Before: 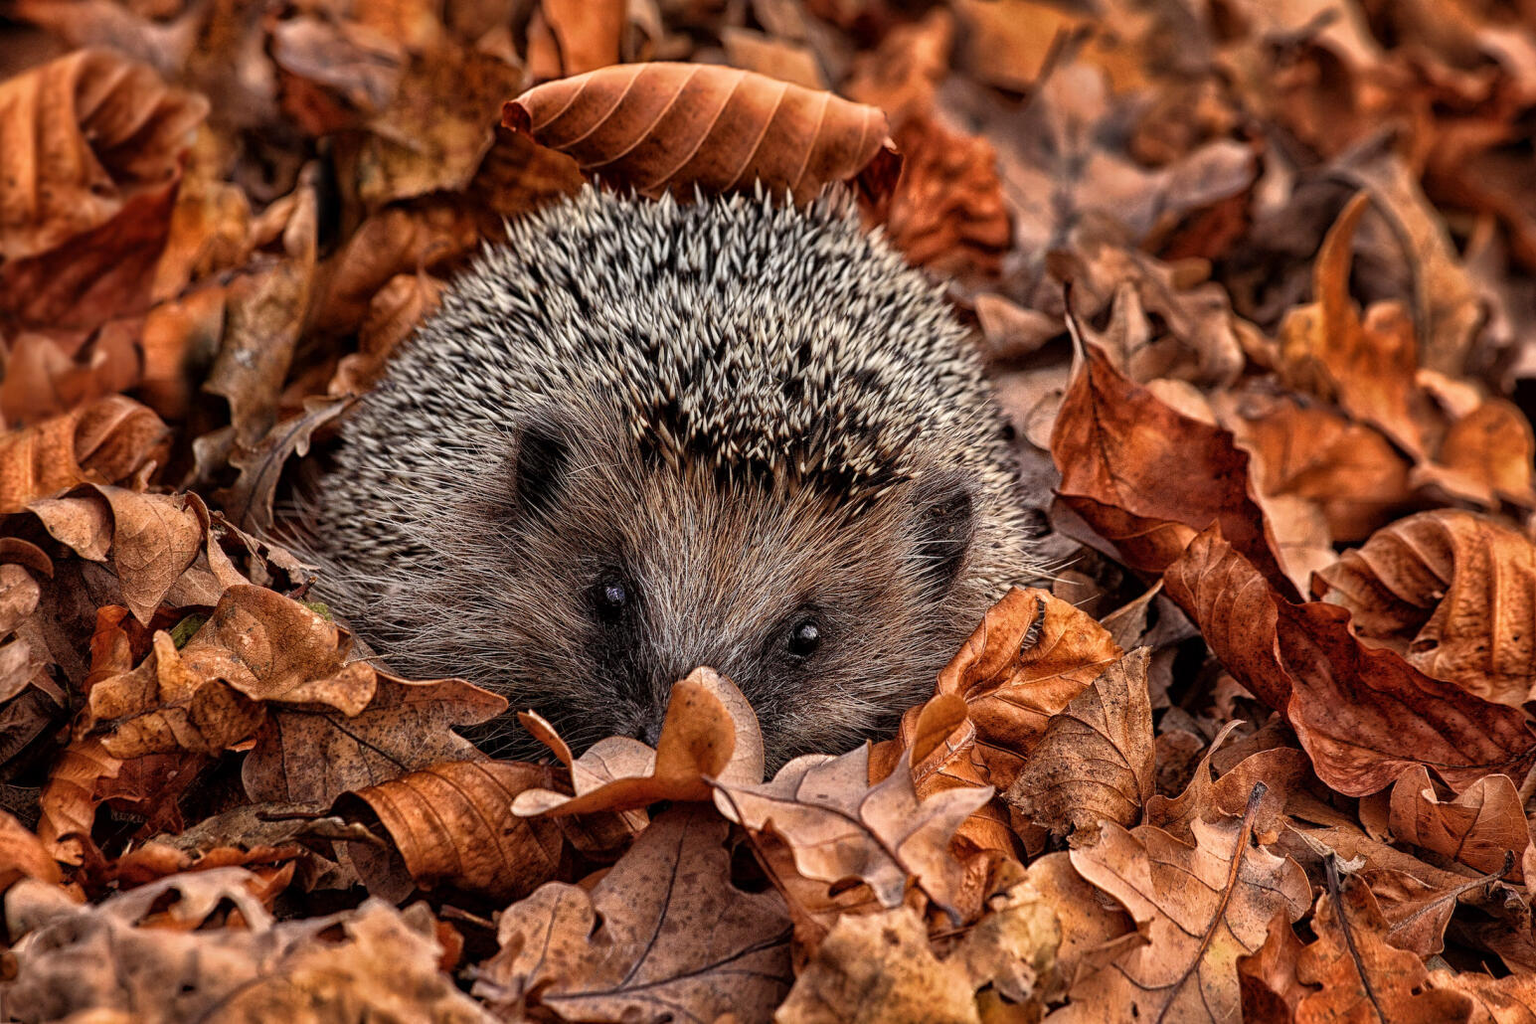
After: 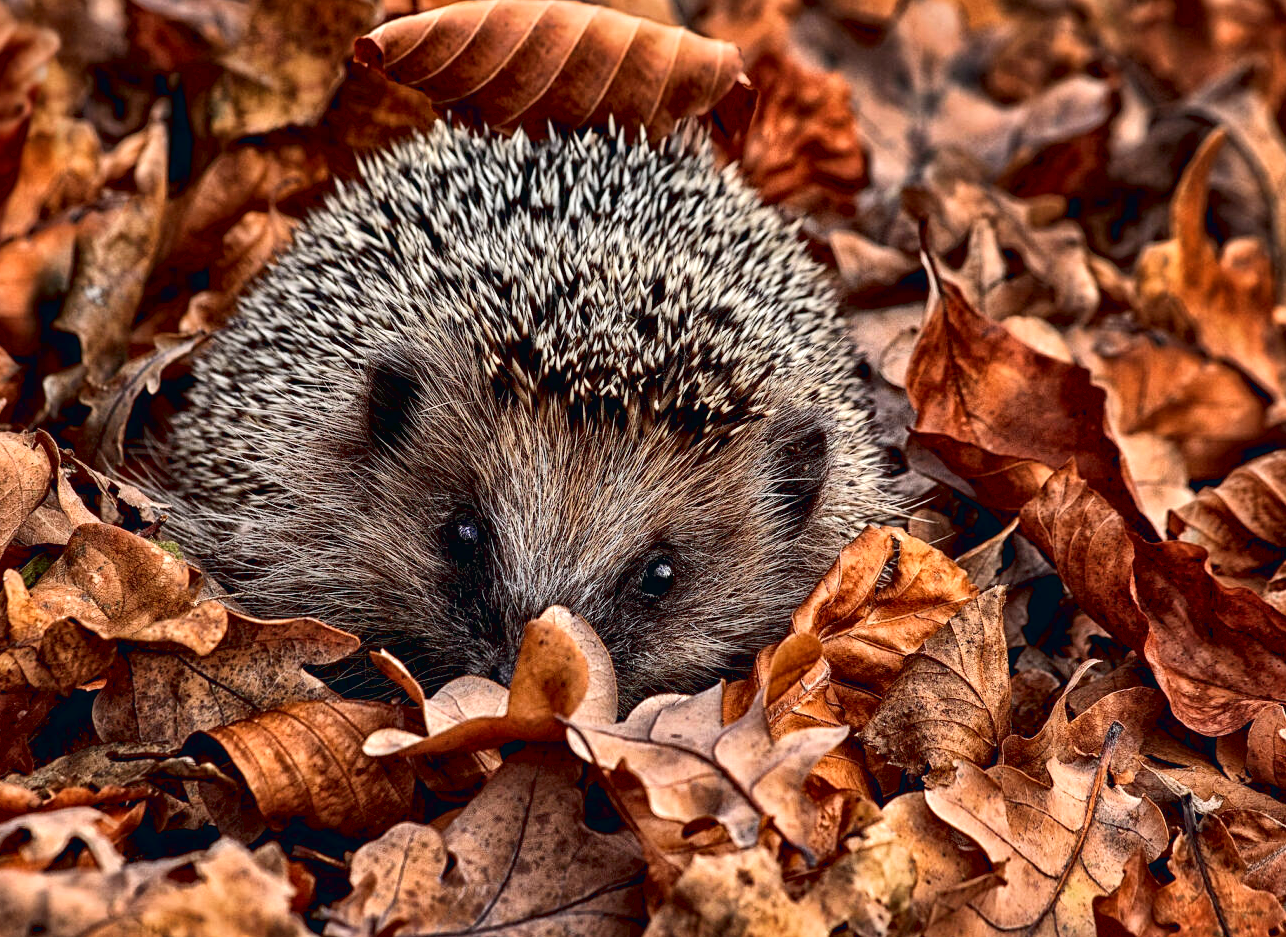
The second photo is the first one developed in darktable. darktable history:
crop: left 9.799%, top 6.34%, right 6.906%, bottom 2.605%
tone curve: curves: ch0 [(0, 0.014) (0.036, 0.047) (0.15, 0.156) (0.27, 0.258) (0.511, 0.506) (0.761, 0.741) (1, 0.919)]; ch1 [(0, 0) (0.179, 0.173) (0.322, 0.32) (0.429, 0.431) (0.502, 0.5) (0.519, 0.522) (0.562, 0.575) (0.631, 0.65) (0.72, 0.692) (1, 1)]; ch2 [(0, 0) (0.29, 0.295) (0.404, 0.436) (0.497, 0.498) (0.533, 0.556) (0.599, 0.607) (0.696, 0.707) (1, 1)], color space Lab, linked channels, preserve colors none
contrast equalizer: octaves 7, y [[0.6 ×6], [0.55 ×6], [0 ×6], [0 ×6], [0 ×6]]
